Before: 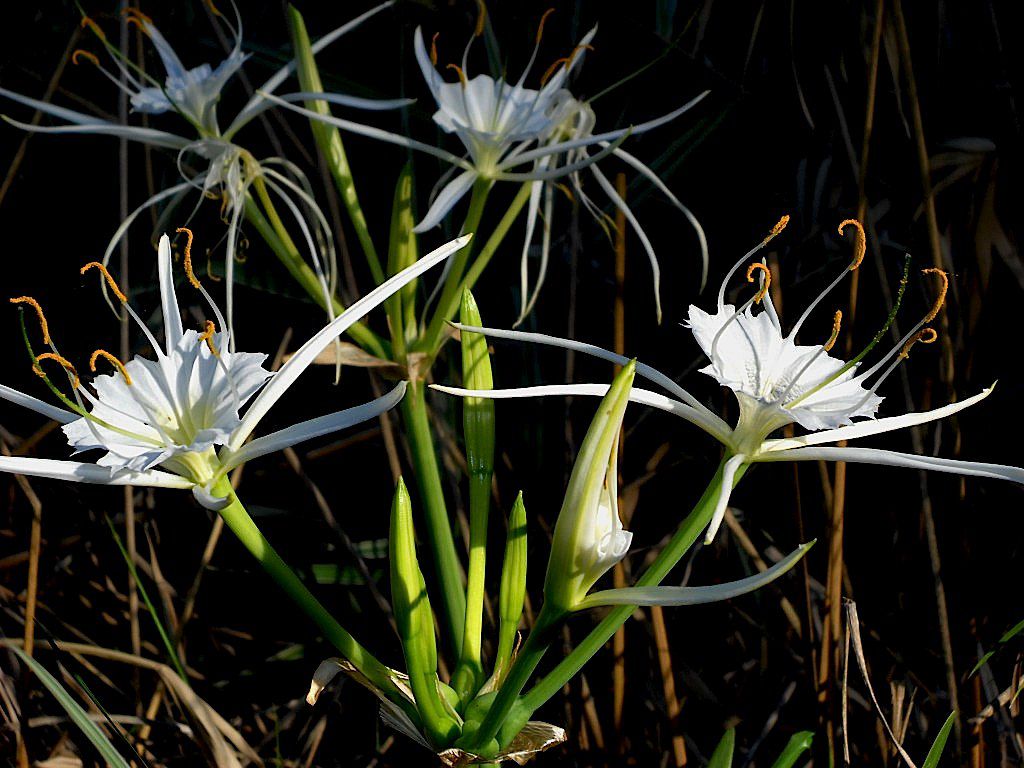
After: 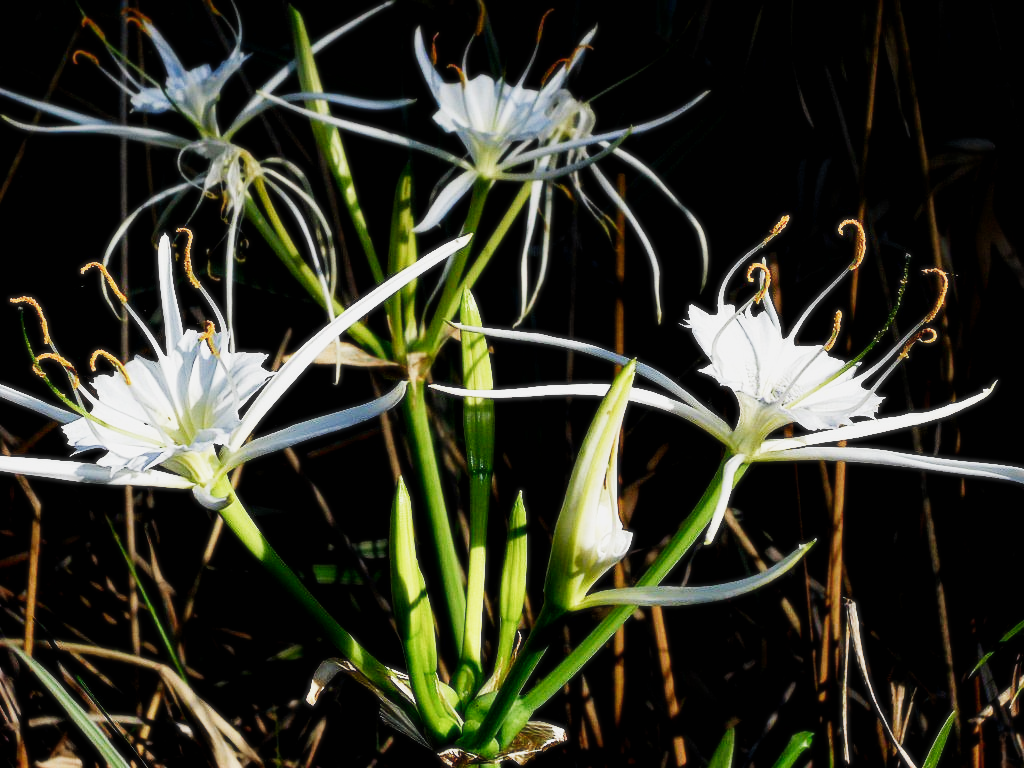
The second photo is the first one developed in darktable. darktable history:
soften: size 10%, saturation 50%, brightness 0.2 EV, mix 10%
exposure: black level correction 0.001, exposure -0.125 EV, compensate exposure bias true, compensate highlight preservation false
sigmoid: contrast 1.7, skew -0.1, preserve hue 0%, red attenuation 0.1, red rotation 0.035, green attenuation 0.1, green rotation -0.017, blue attenuation 0.15, blue rotation -0.052, base primaries Rec2020
